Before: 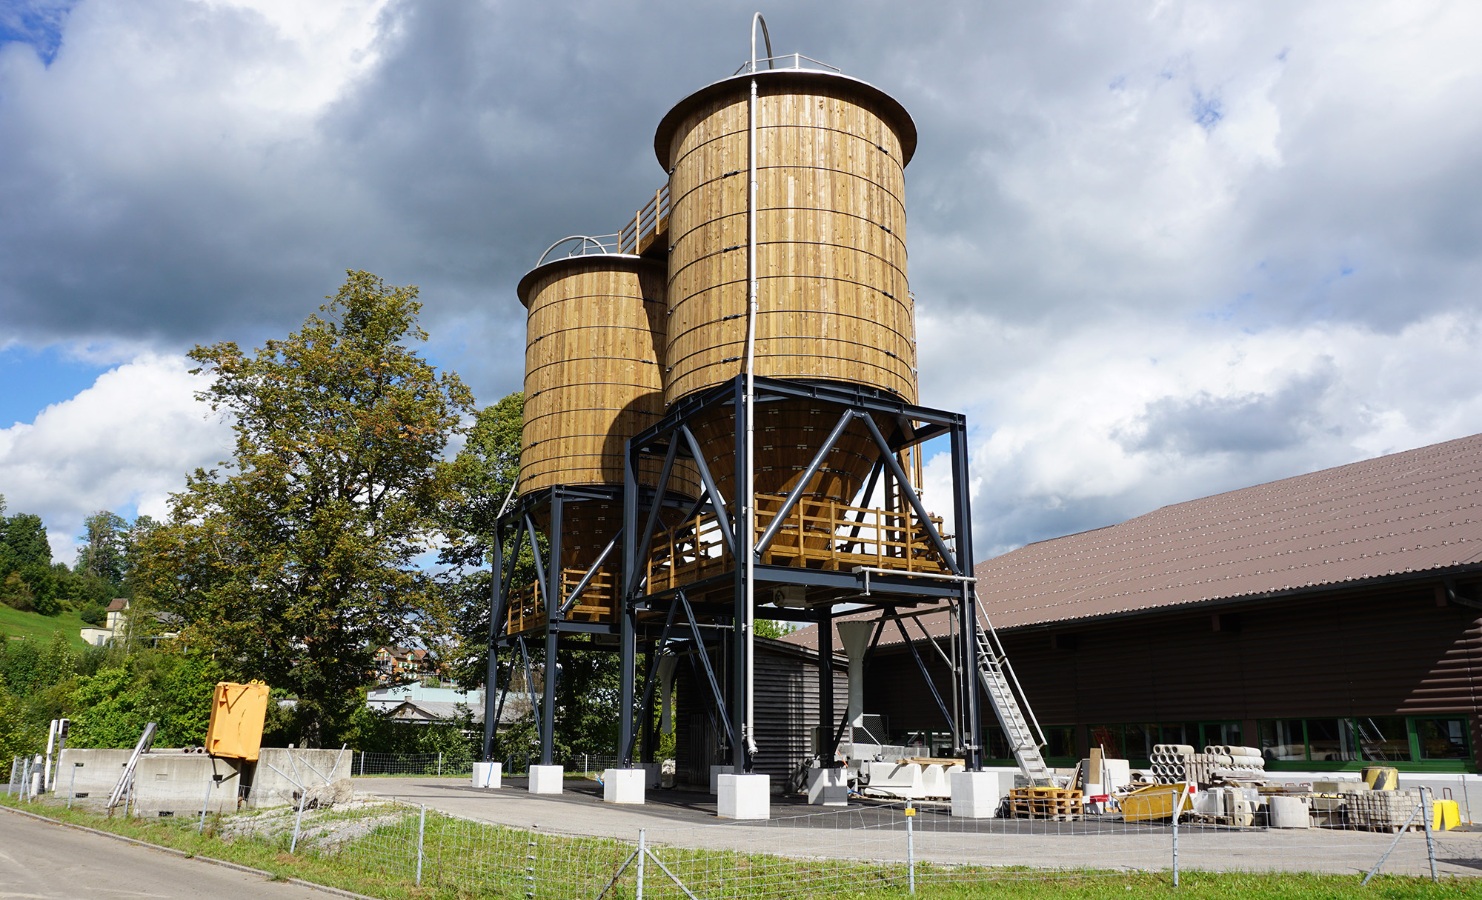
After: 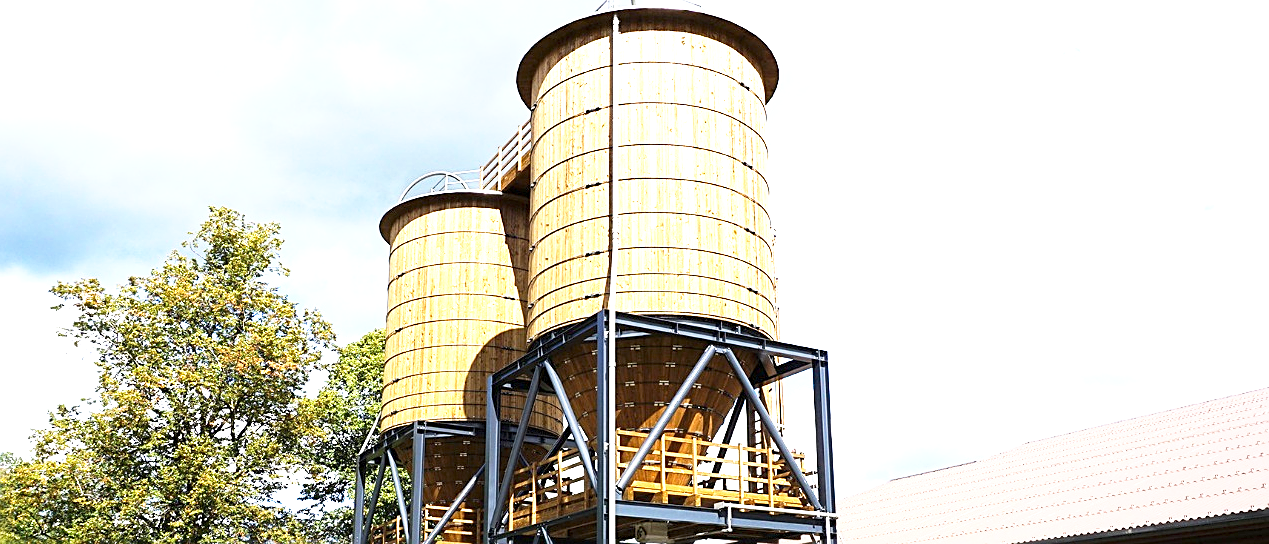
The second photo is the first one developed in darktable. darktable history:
crop and rotate: left 9.345%, top 7.22%, right 4.982%, bottom 32.331%
sharpen: on, module defaults
base curve: curves: ch0 [(0, 0) (0.688, 0.865) (1, 1)], preserve colors none
exposure: black level correction 0.001, exposure 1.719 EV, compensate exposure bias true, compensate highlight preservation false
